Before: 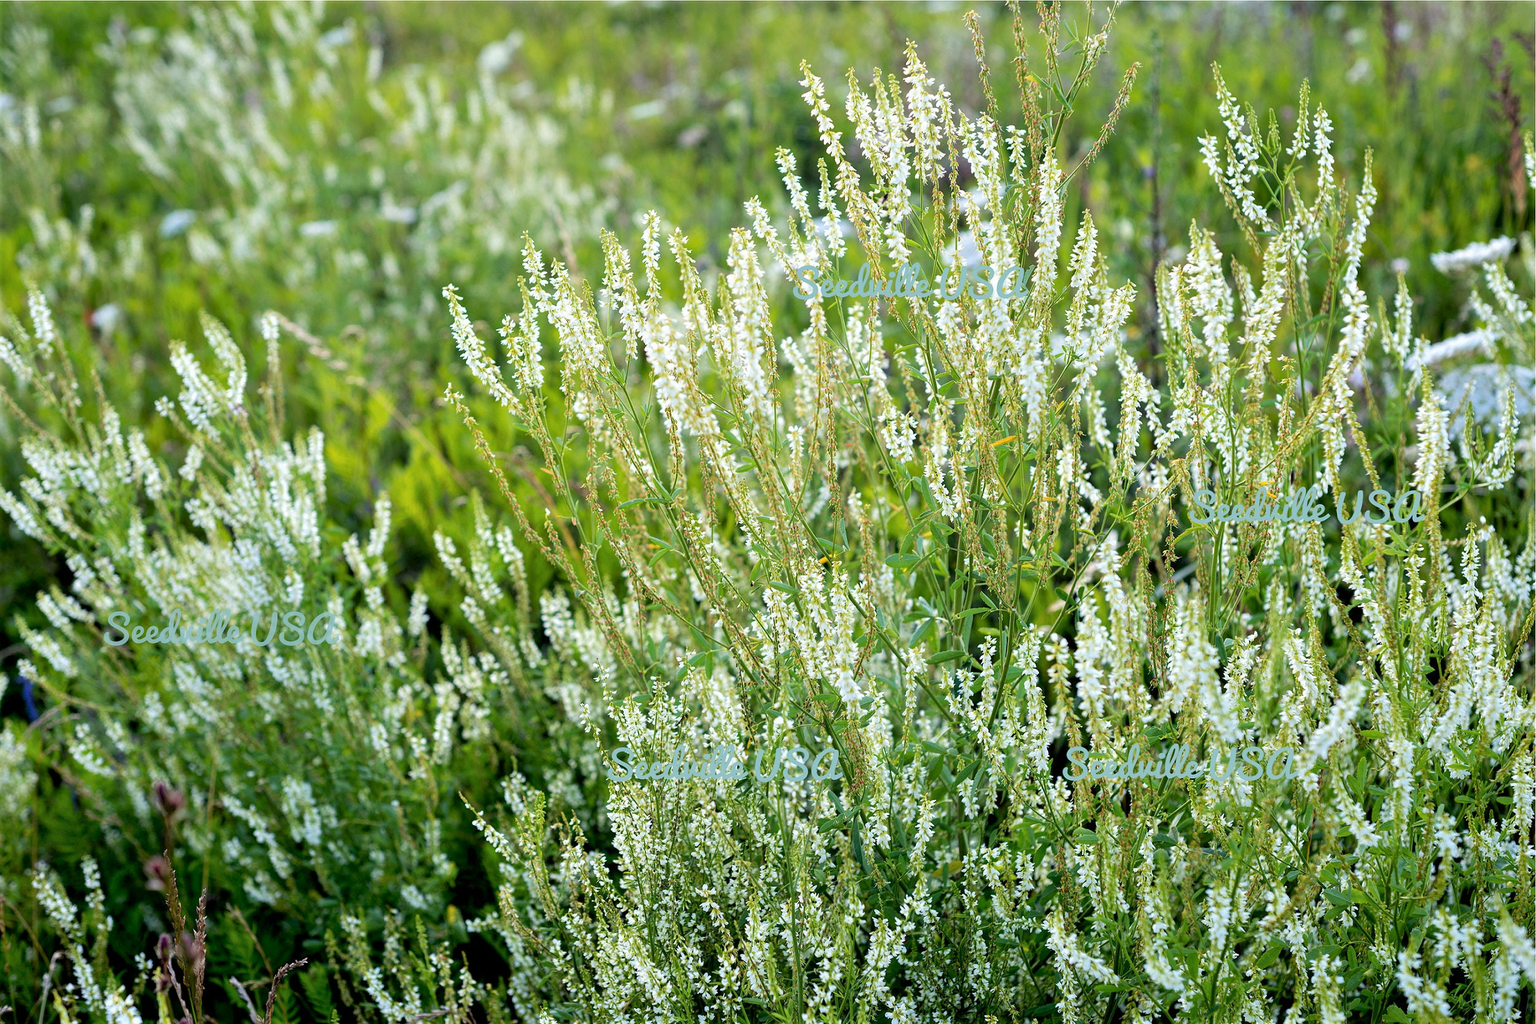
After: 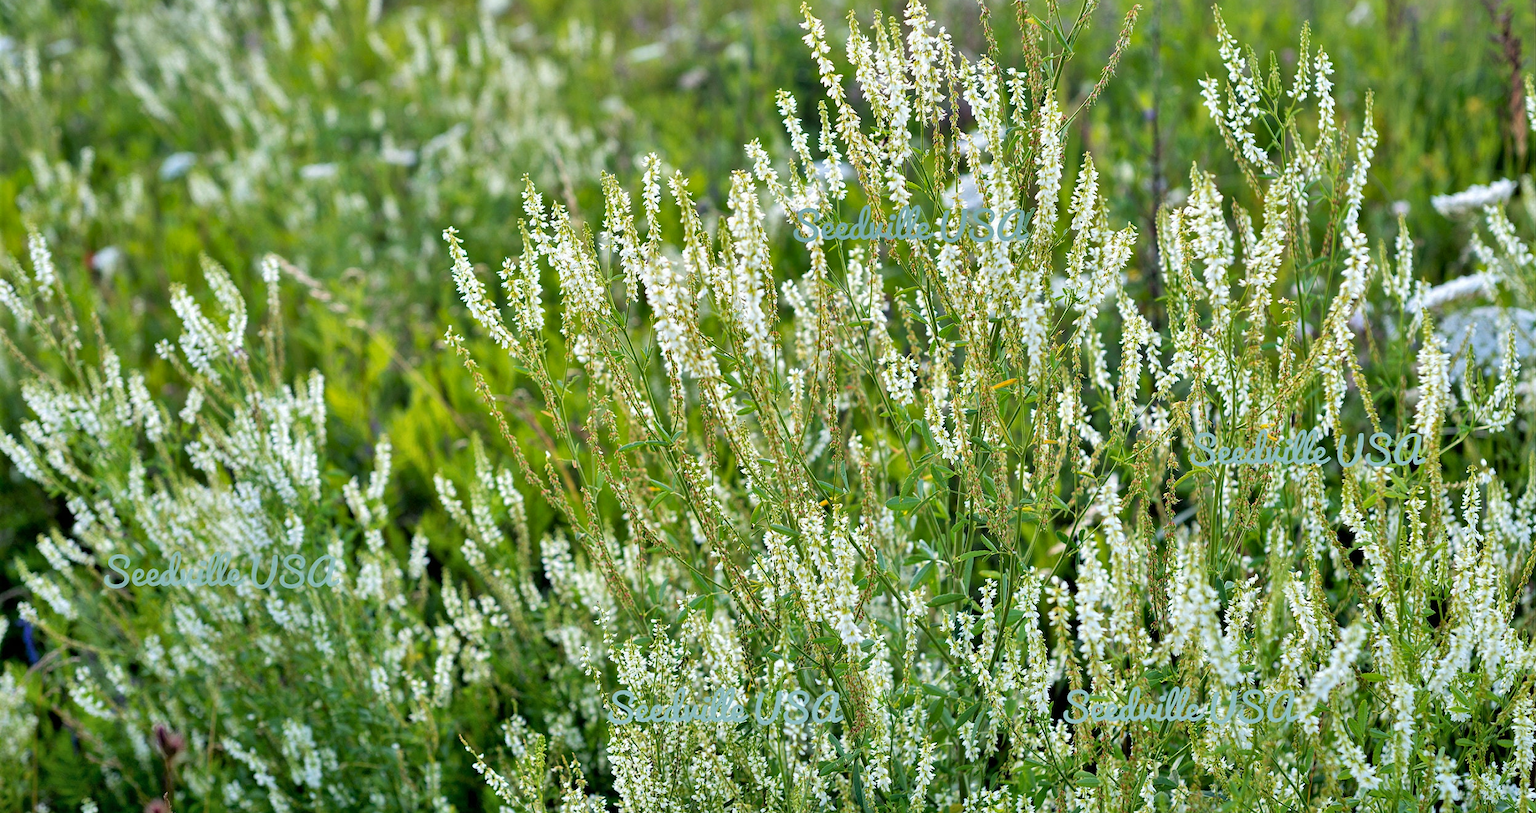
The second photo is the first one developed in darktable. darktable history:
crop and rotate: top 5.651%, bottom 14.924%
shadows and highlights: radius 108.58, shadows 44.4, highlights -67.53, low approximation 0.01, soften with gaussian
